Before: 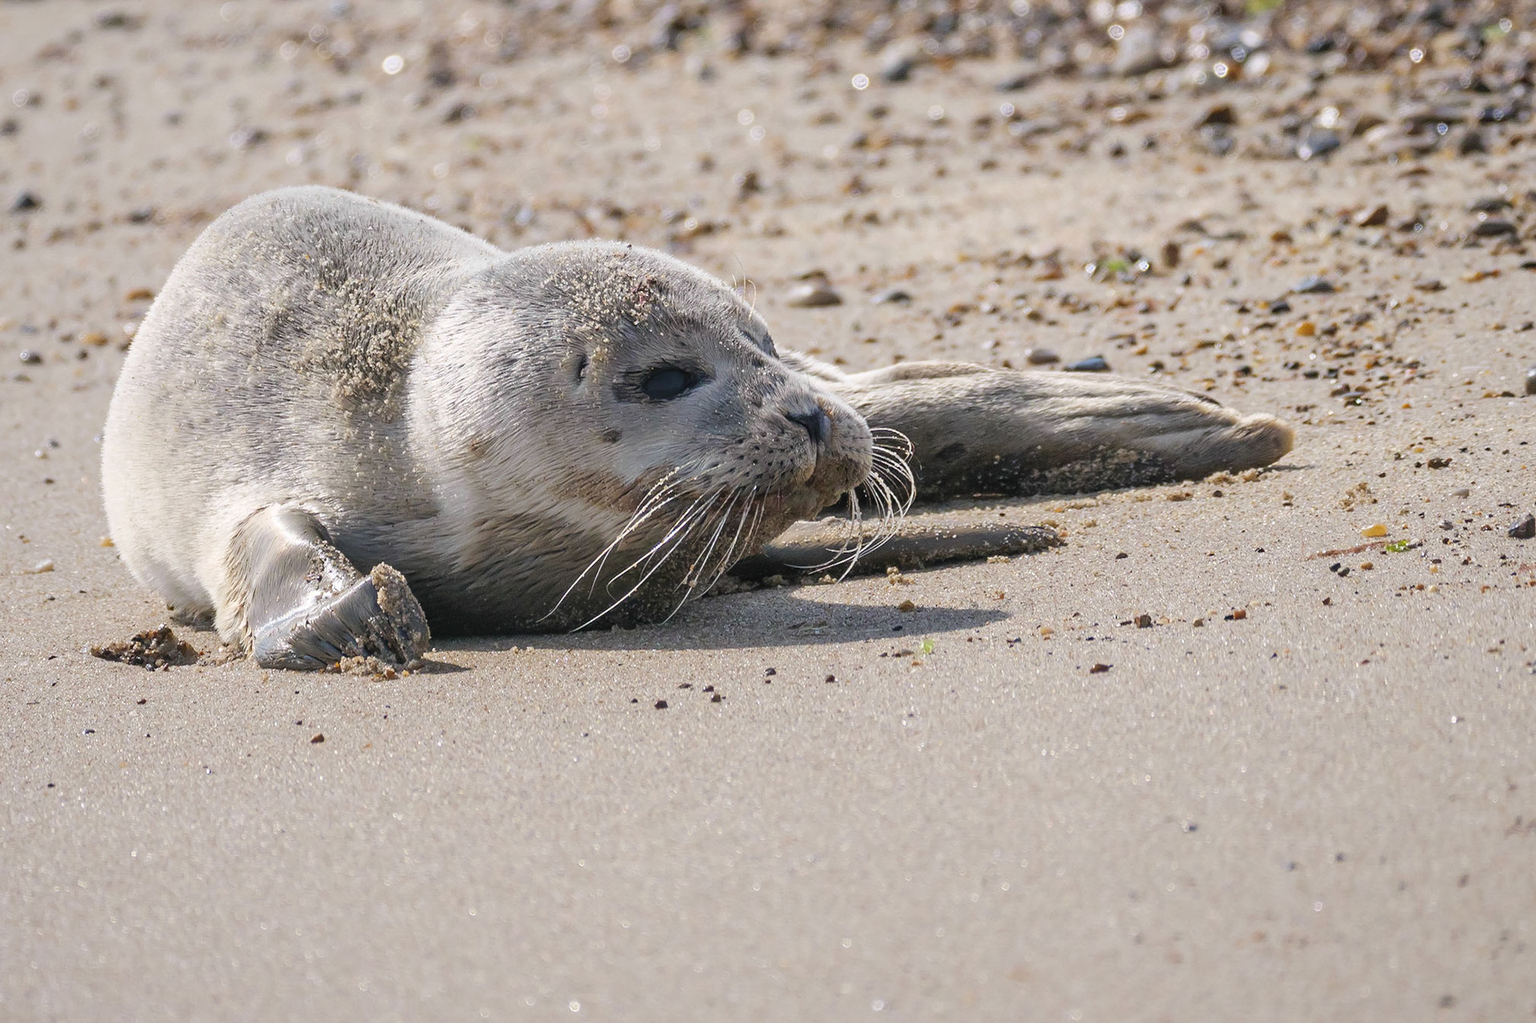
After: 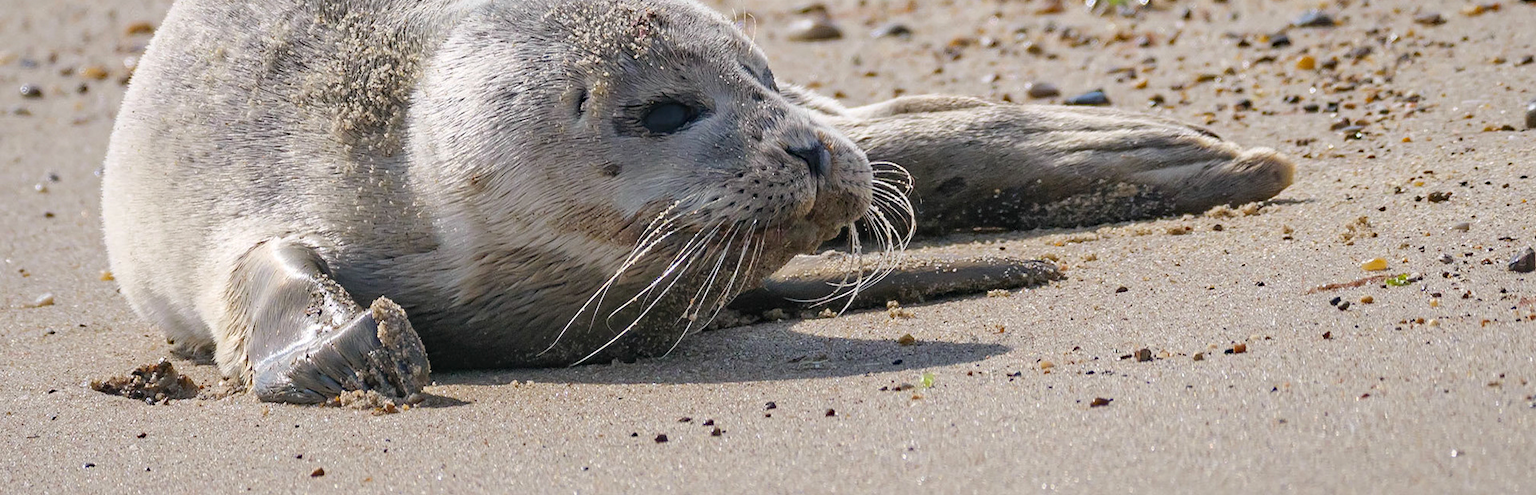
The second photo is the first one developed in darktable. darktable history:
crop and rotate: top 26.056%, bottom 25.543%
haze removal: compatibility mode true, adaptive false
